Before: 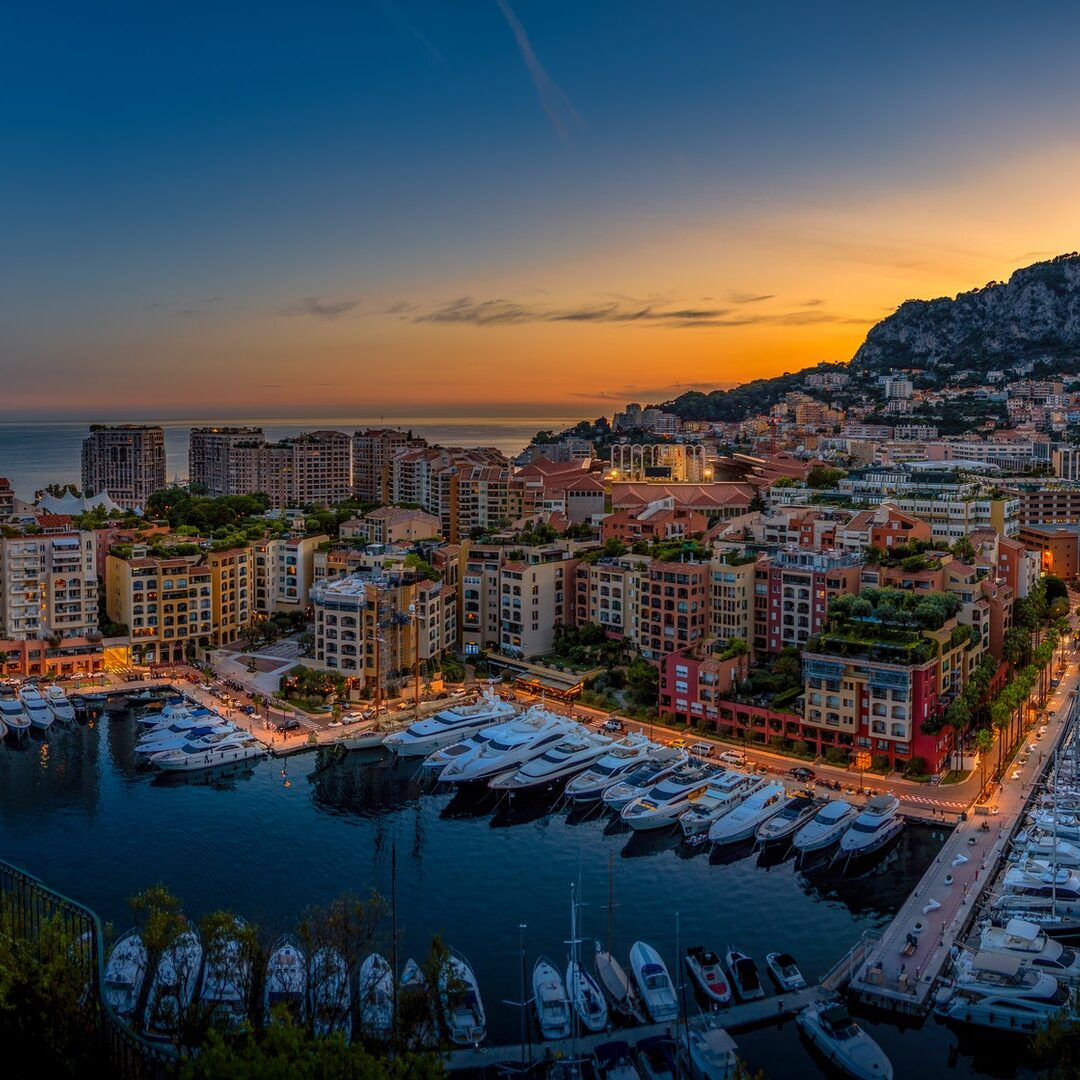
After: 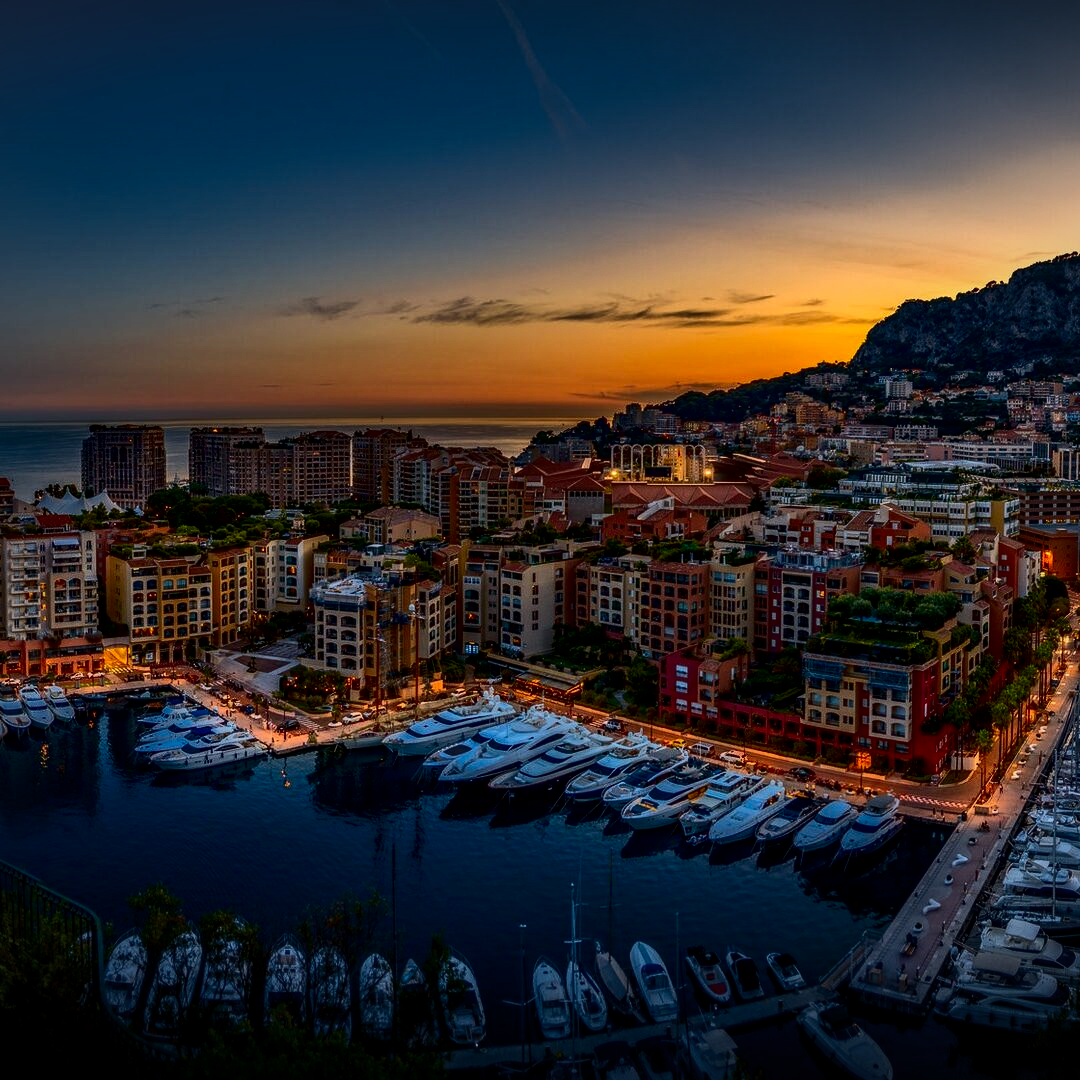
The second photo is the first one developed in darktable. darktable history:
contrast brightness saturation: contrast 0.188, brightness -0.228, saturation 0.108
shadows and highlights: shadows 29.77, highlights -30.37, low approximation 0.01, soften with gaussian
local contrast: mode bilateral grid, contrast 25, coarseness 49, detail 122%, midtone range 0.2
vignetting: fall-off start 98.4%, fall-off radius 100.65%, width/height ratio 1.423, unbound false
